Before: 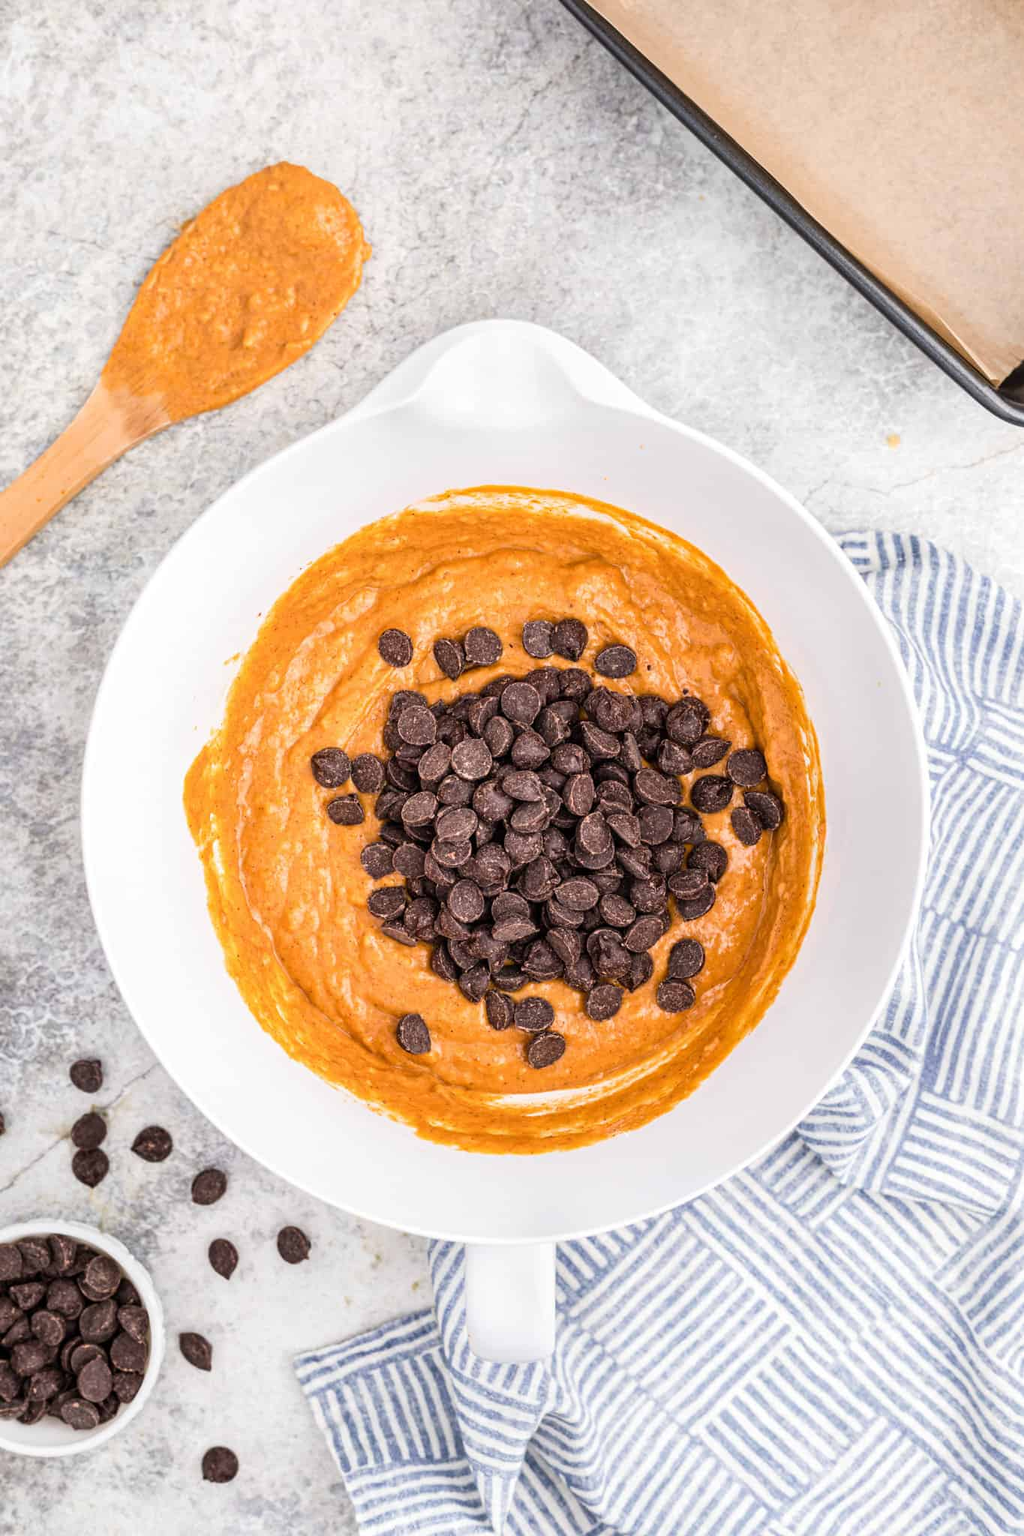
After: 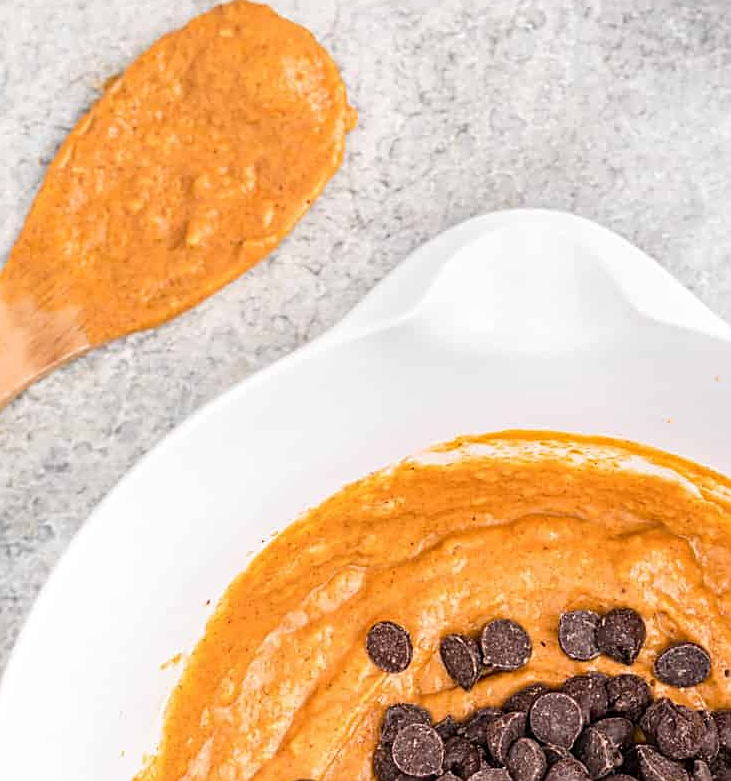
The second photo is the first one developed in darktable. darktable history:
sharpen: on, module defaults
crop: left 10.111%, top 10.638%, right 36.297%, bottom 51.224%
